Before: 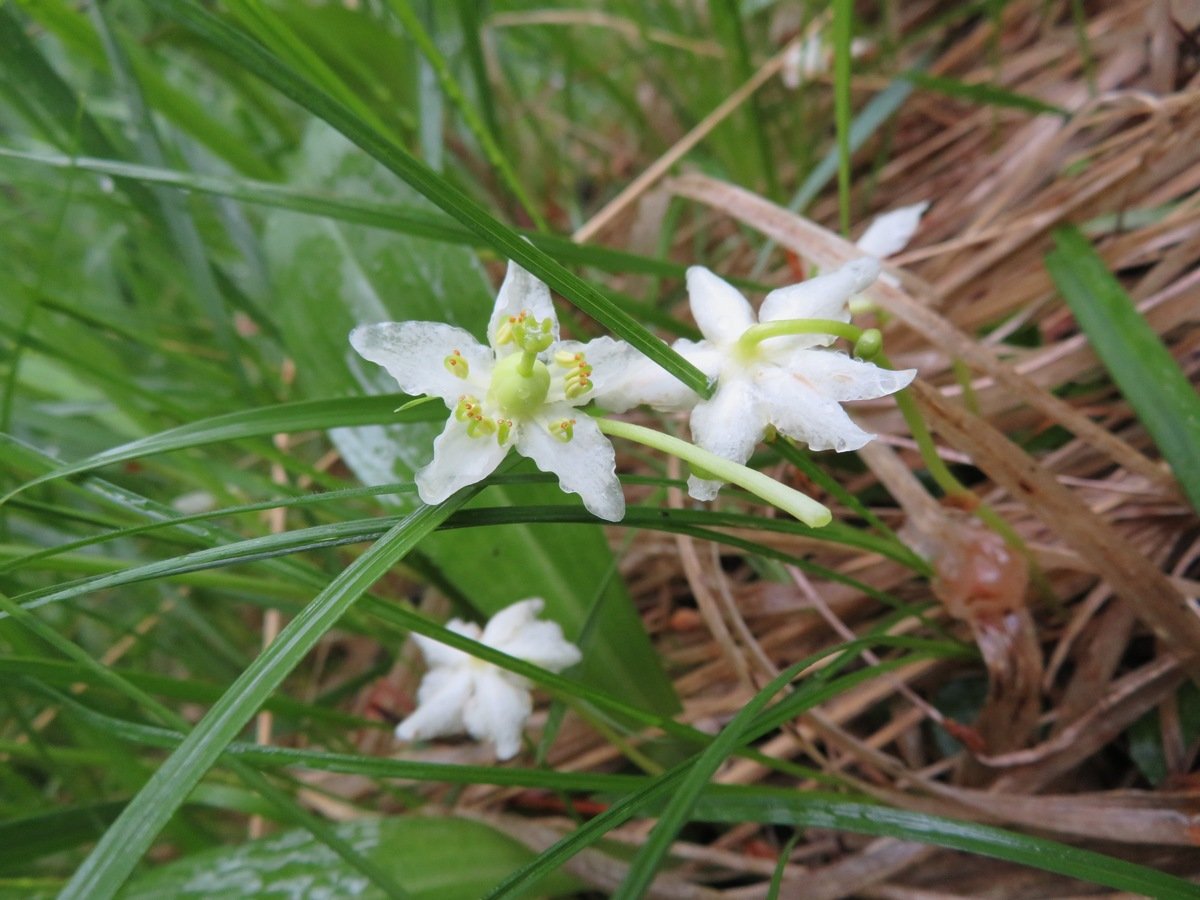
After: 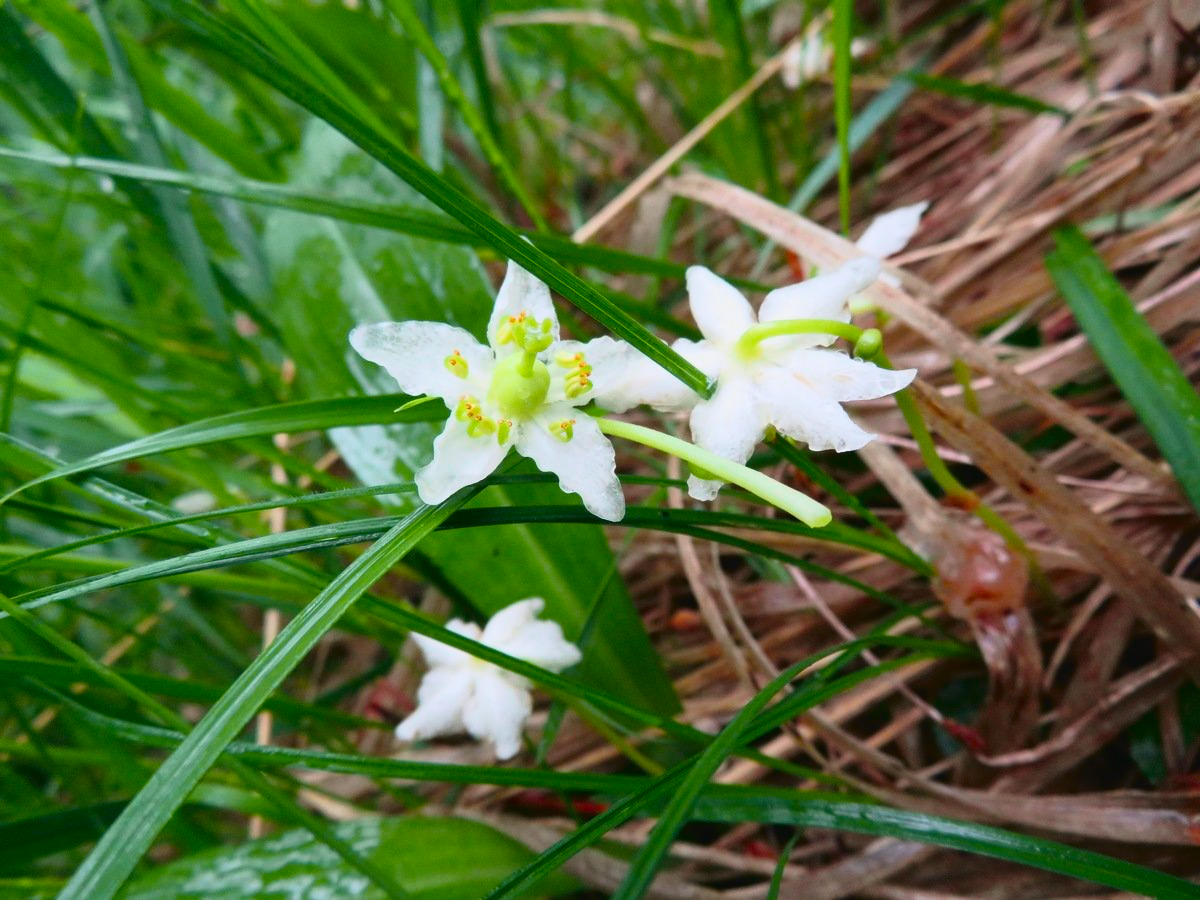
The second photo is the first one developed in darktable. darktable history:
tone curve: curves: ch0 [(0, 0.023) (0.132, 0.075) (0.251, 0.186) (0.463, 0.461) (0.662, 0.757) (0.854, 0.909) (1, 0.973)]; ch1 [(0, 0) (0.447, 0.411) (0.483, 0.469) (0.498, 0.496) (0.518, 0.514) (0.561, 0.579) (0.604, 0.645) (0.669, 0.73) (0.819, 0.93) (1, 1)]; ch2 [(0, 0) (0.307, 0.315) (0.425, 0.438) (0.483, 0.477) (0.503, 0.503) (0.526, 0.534) (0.567, 0.569) (0.617, 0.674) (0.703, 0.797) (0.985, 0.966)], color space Lab, independent channels
